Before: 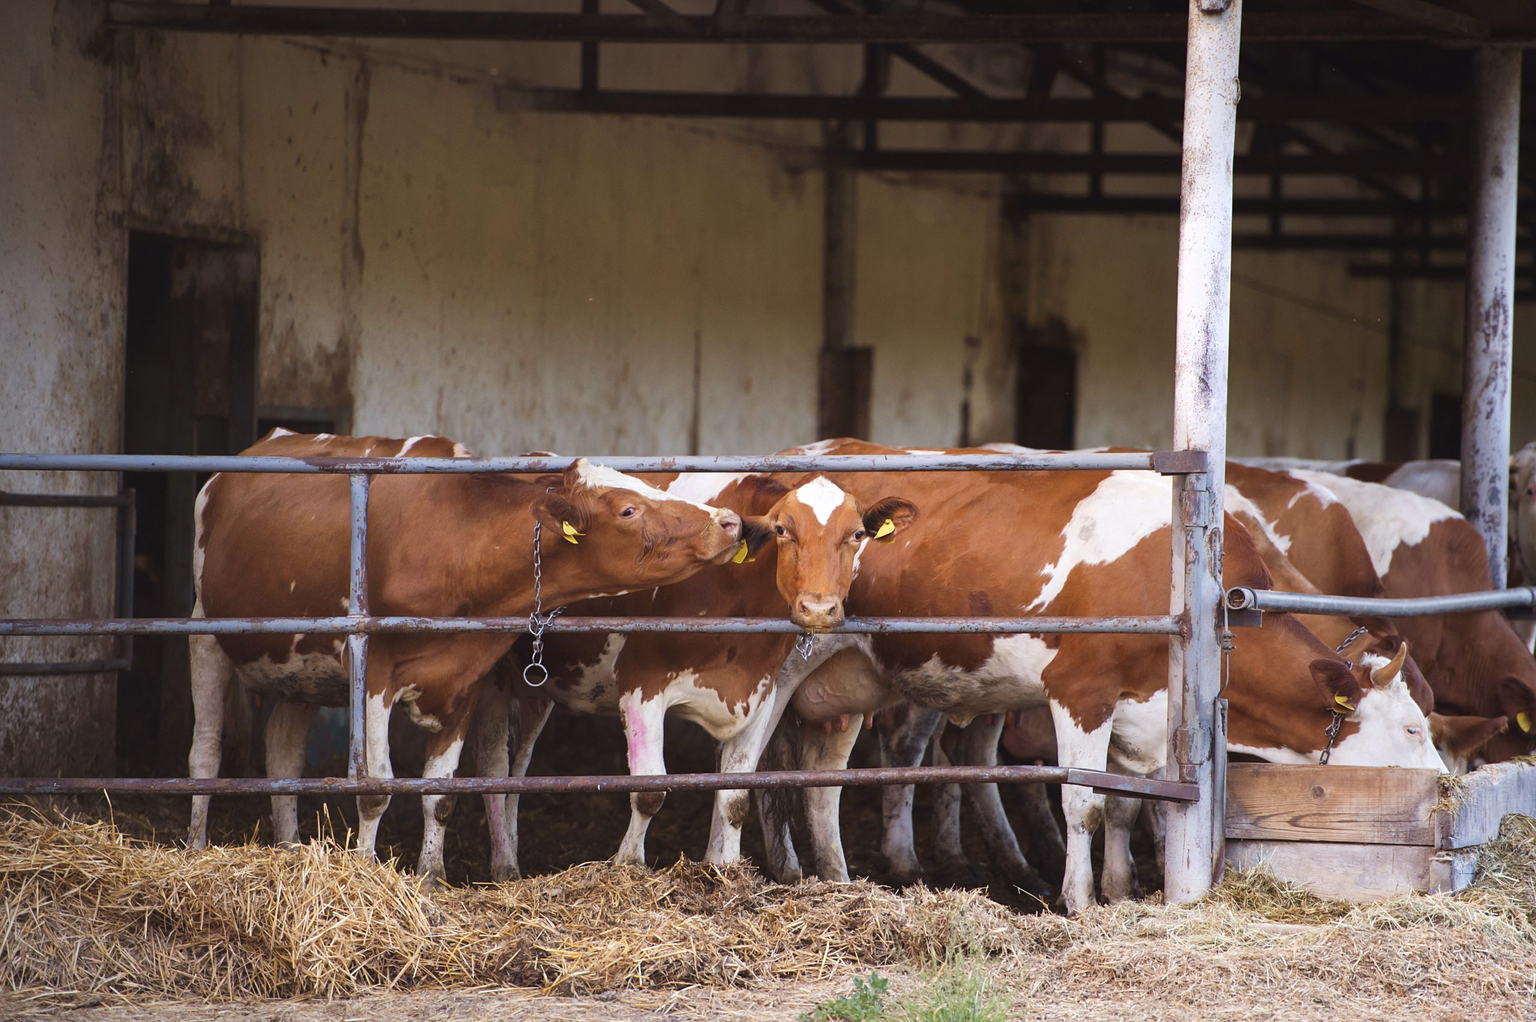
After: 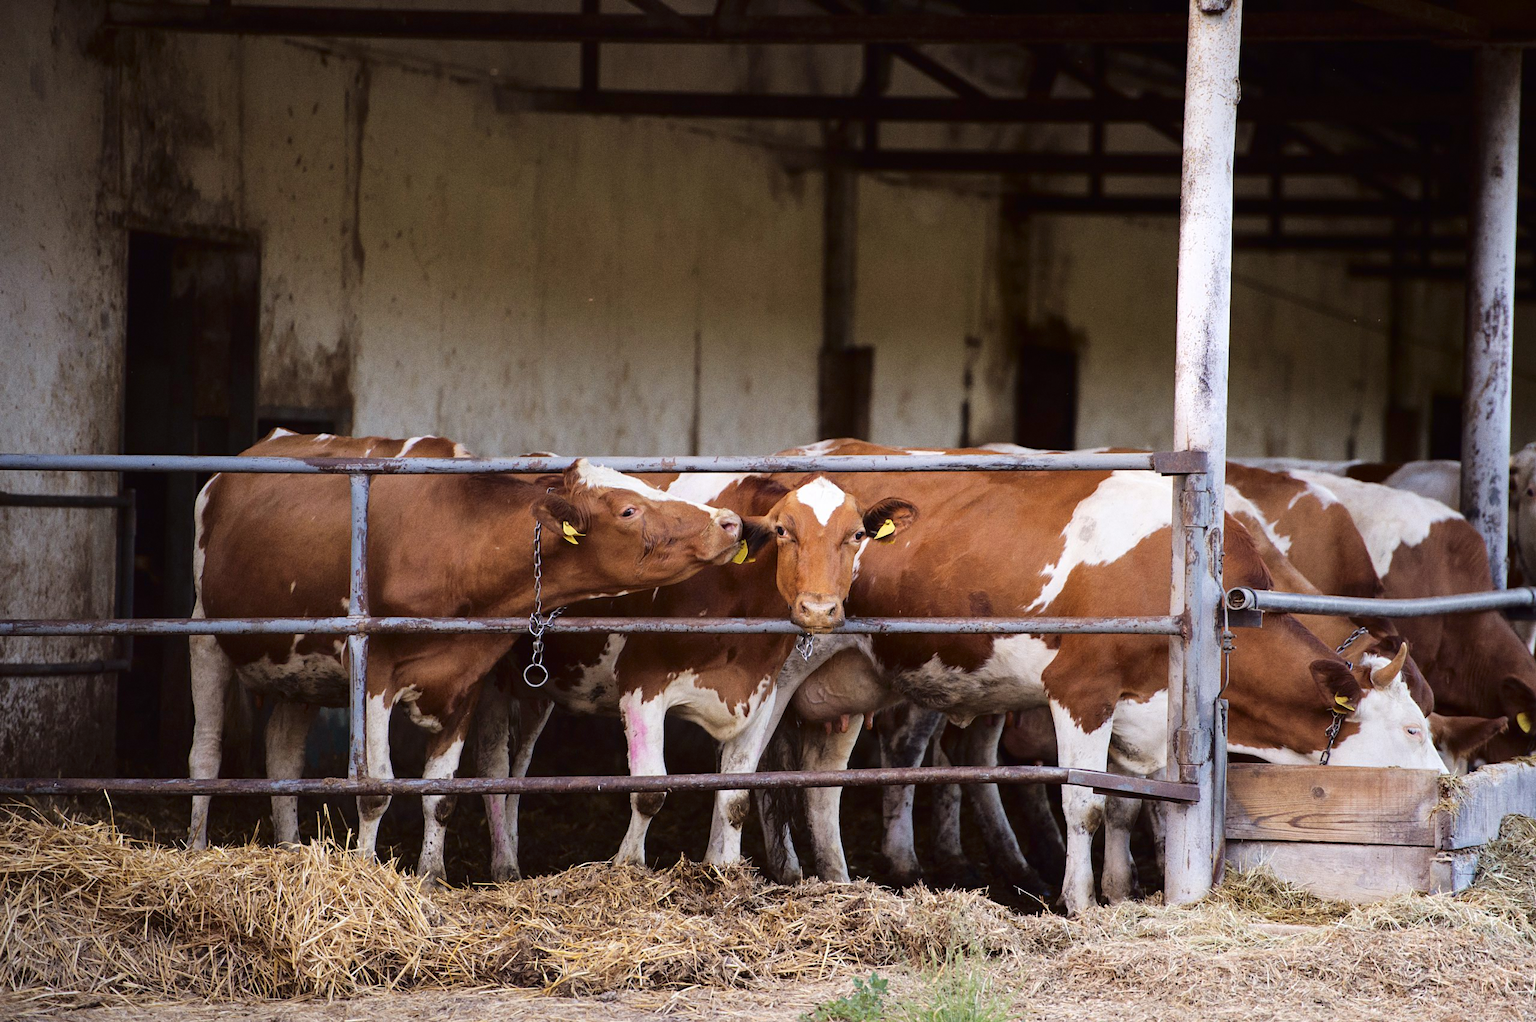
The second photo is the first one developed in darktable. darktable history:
grain: coarseness 0.47 ISO
fill light: exposure -2 EV, width 8.6
